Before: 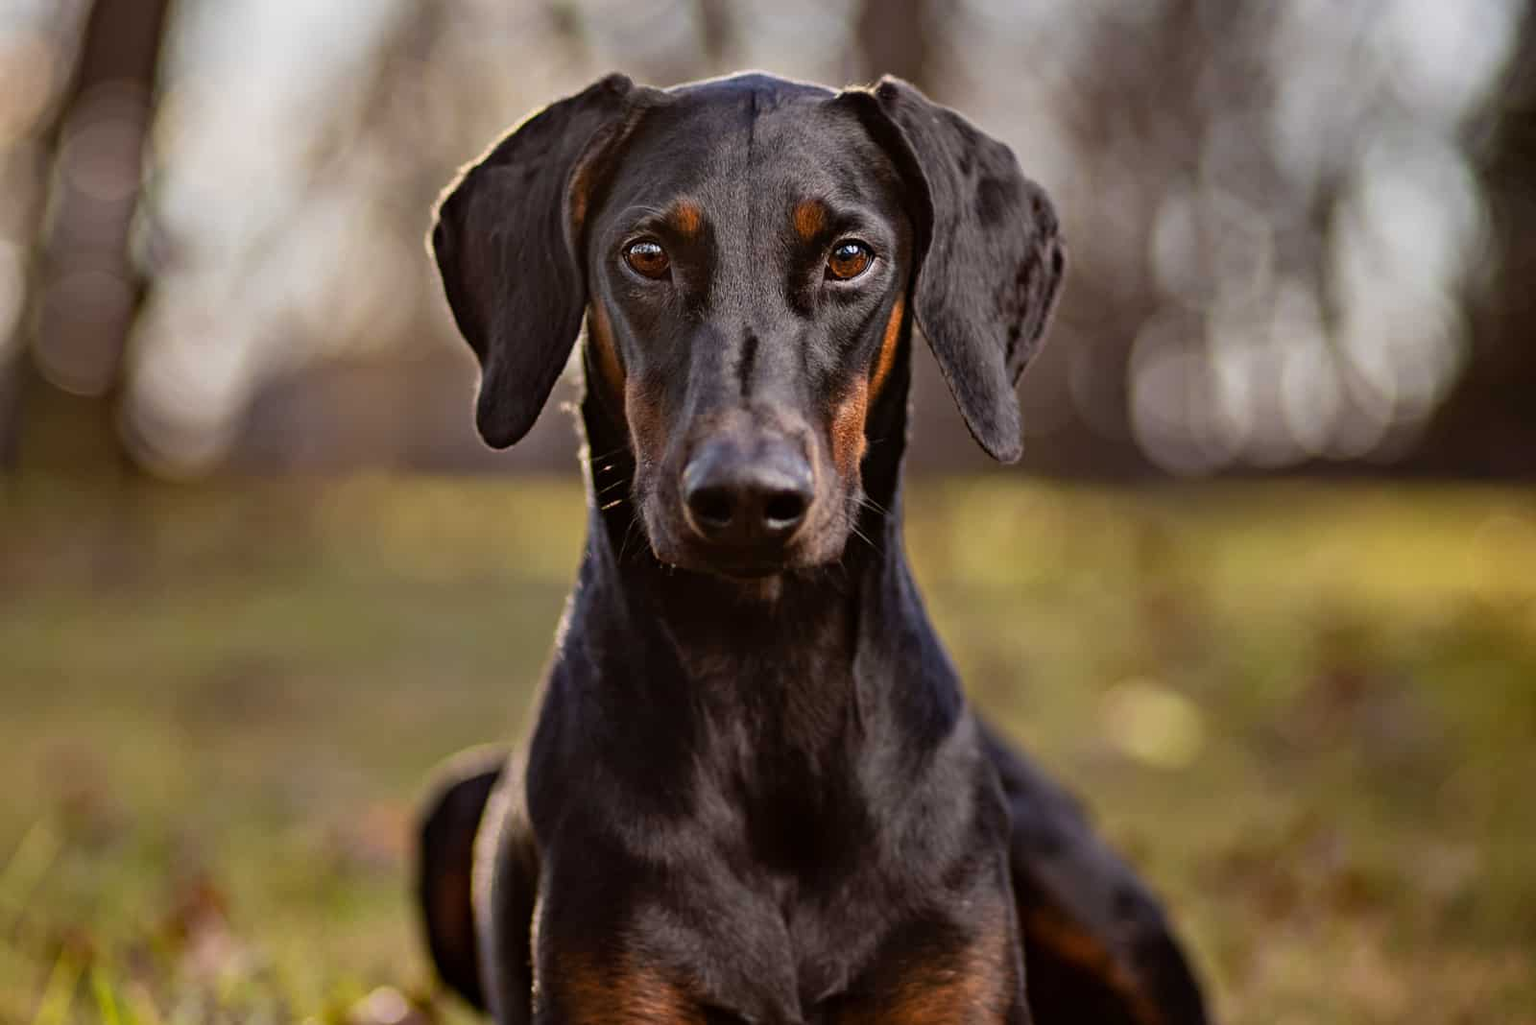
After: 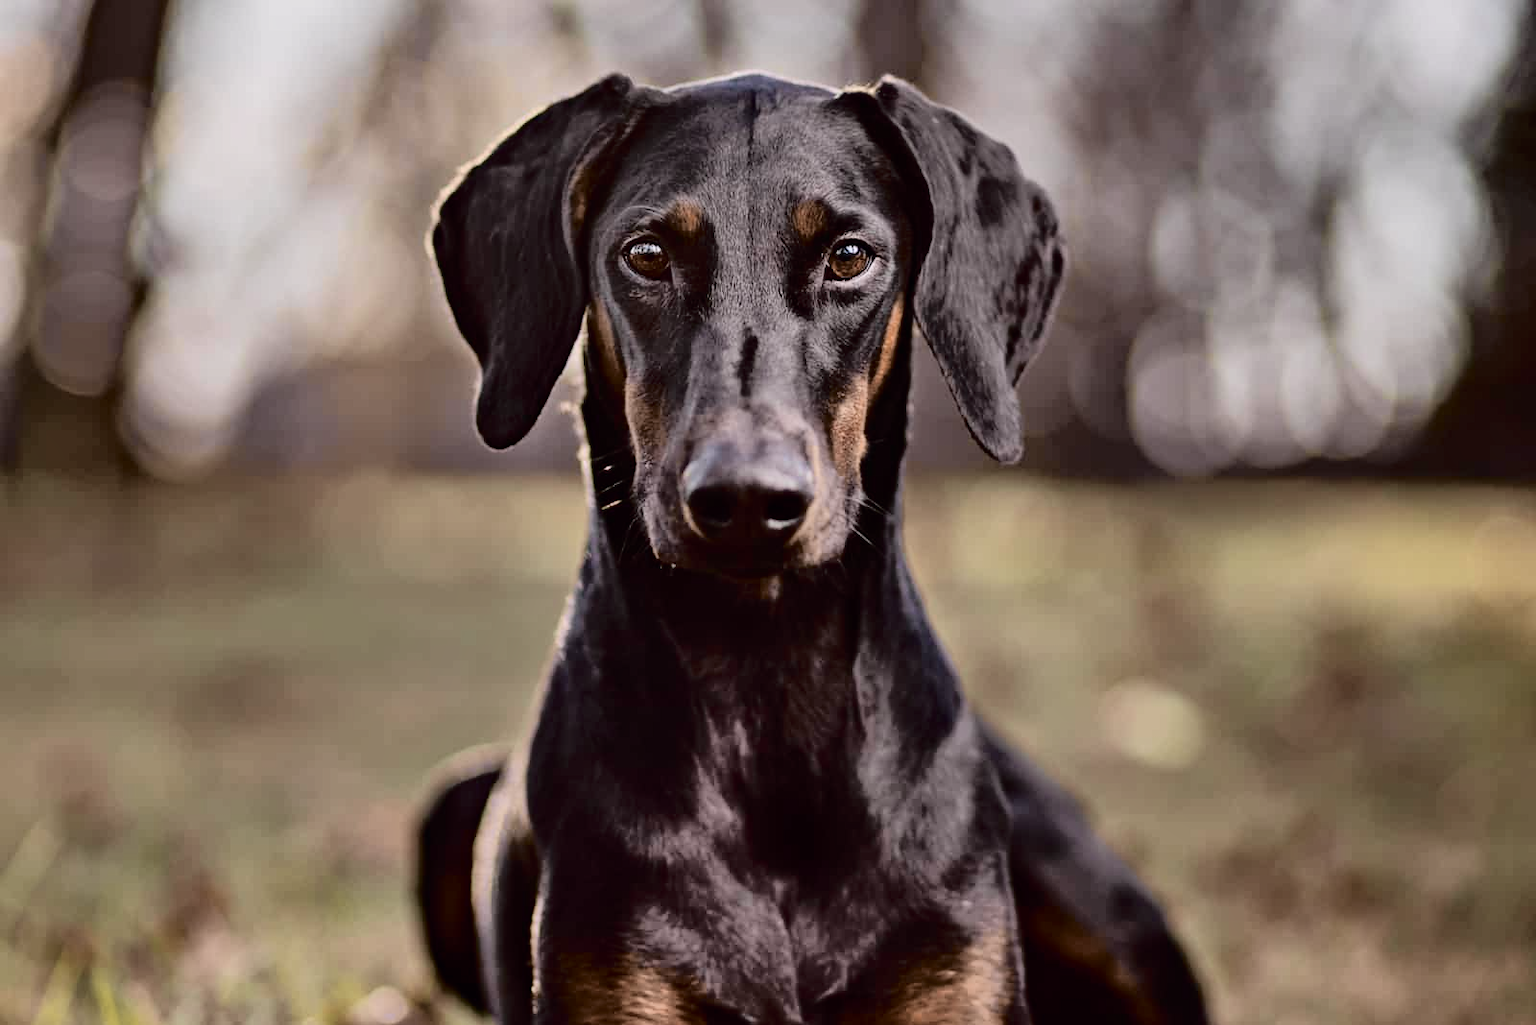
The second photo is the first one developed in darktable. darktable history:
tone curve: curves: ch0 [(0, 0) (0.105, 0.044) (0.195, 0.128) (0.283, 0.283) (0.384, 0.404) (0.485, 0.531) (0.635, 0.7) (0.832, 0.858) (1, 0.977)]; ch1 [(0, 0) (0.161, 0.092) (0.35, 0.33) (0.379, 0.401) (0.448, 0.478) (0.498, 0.503) (0.531, 0.537) (0.586, 0.563) (0.687, 0.648) (1, 1)]; ch2 [(0, 0) (0.359, 0.372) (0.437, 0.437) (0.483, 0.484) (0.53, 0.515) (0.556, 0.553) (0.635, 0.589) (1, 1)], color space Lab, independent channels, preserve colors none
shadows and highlights: shadows 48.29, highlights -40.52, soften with gaussian
color correction: highlights b* 0.015, saturation 0.83
